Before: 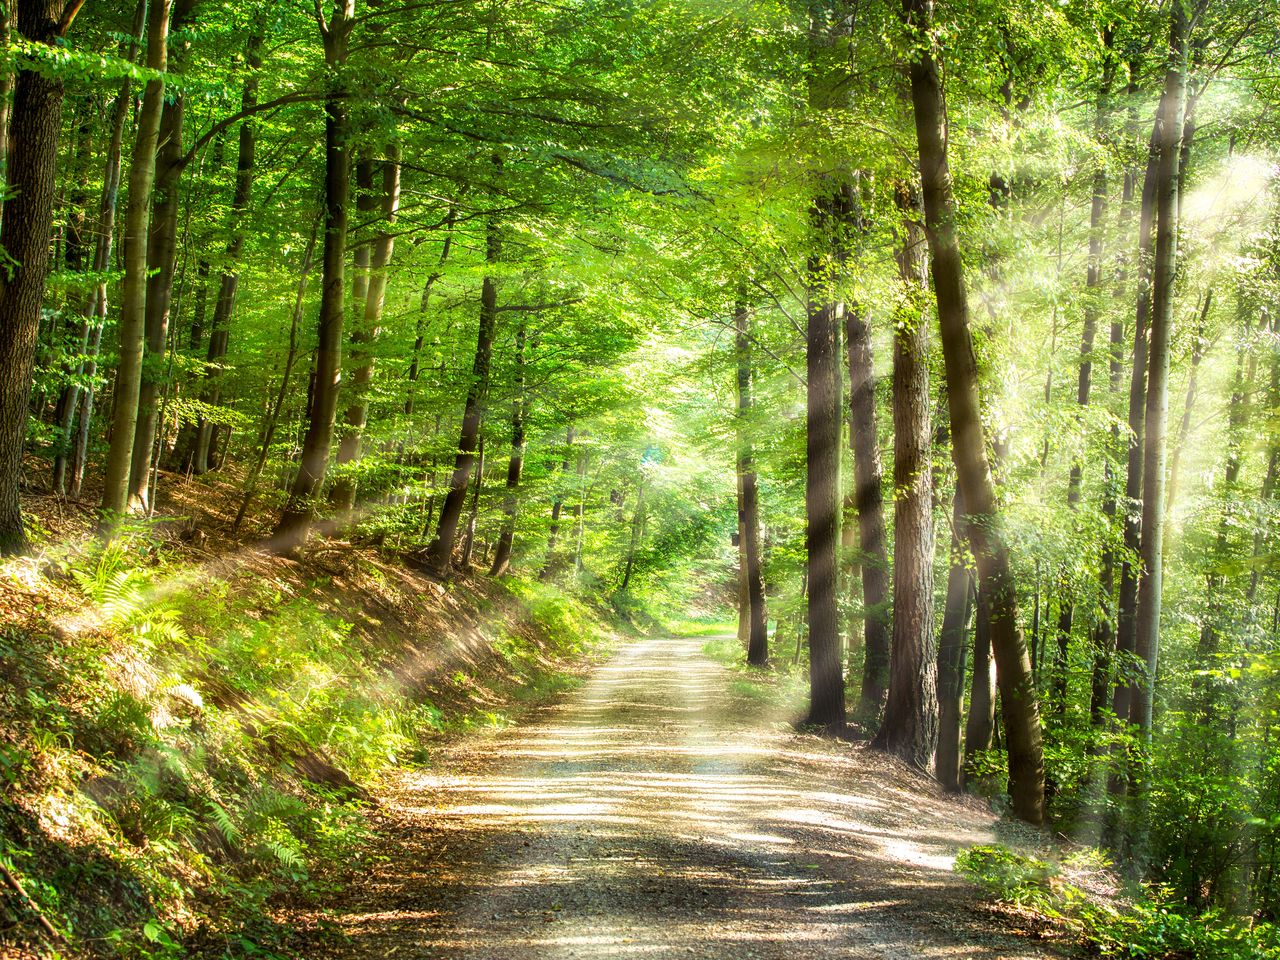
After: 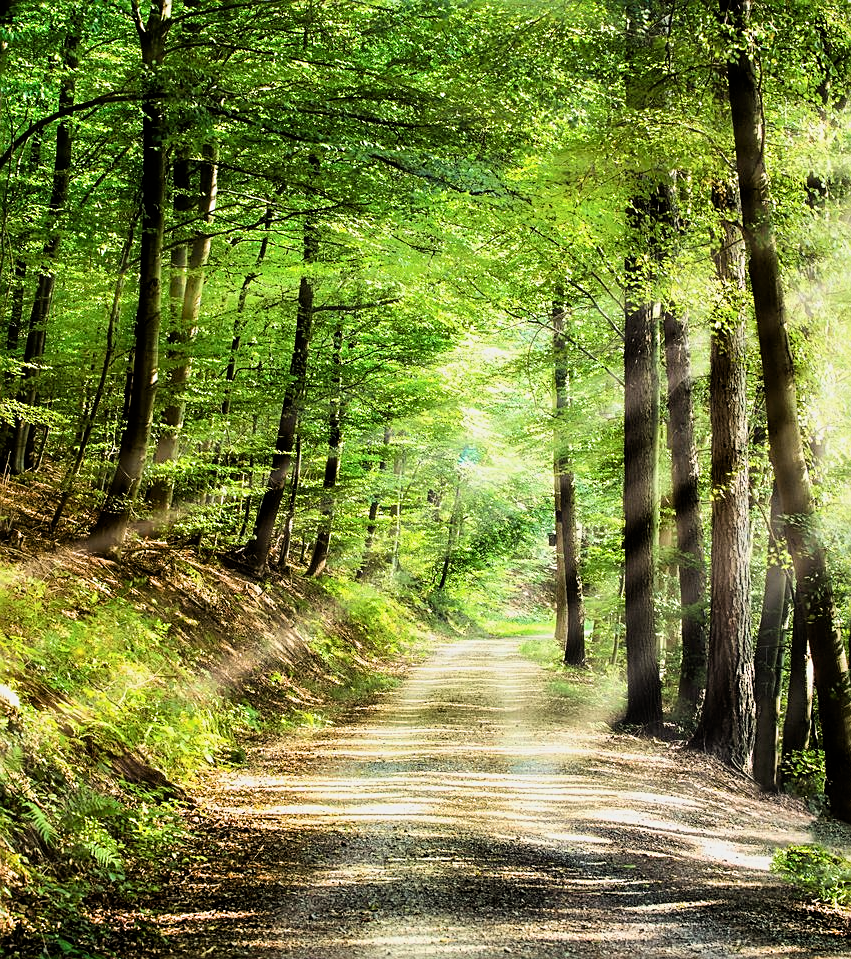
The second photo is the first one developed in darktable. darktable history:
sharpen: amount 0.578
crop and rotate: left 14.299%, right 19.21%
filmic rgb: black relative exposure -16 EV, white relative exposure 6.29 EV, hardness 5.05, contrast 1.345, color science v6 (2022), iterations of high-quality reconstruction 0
